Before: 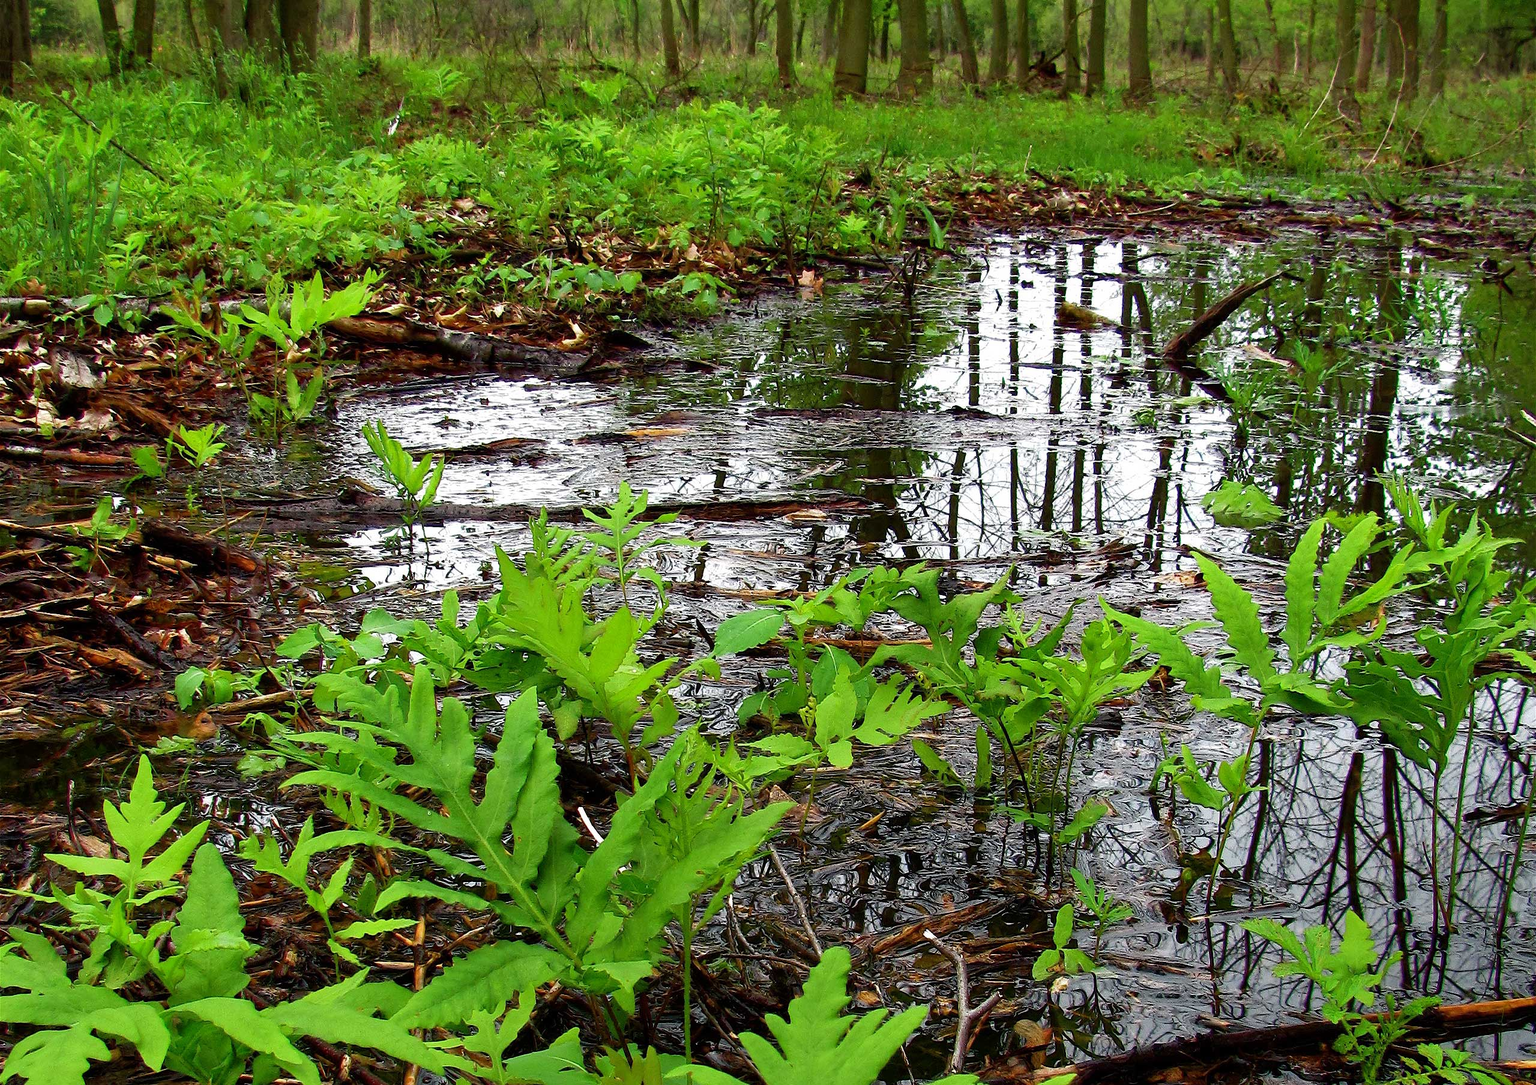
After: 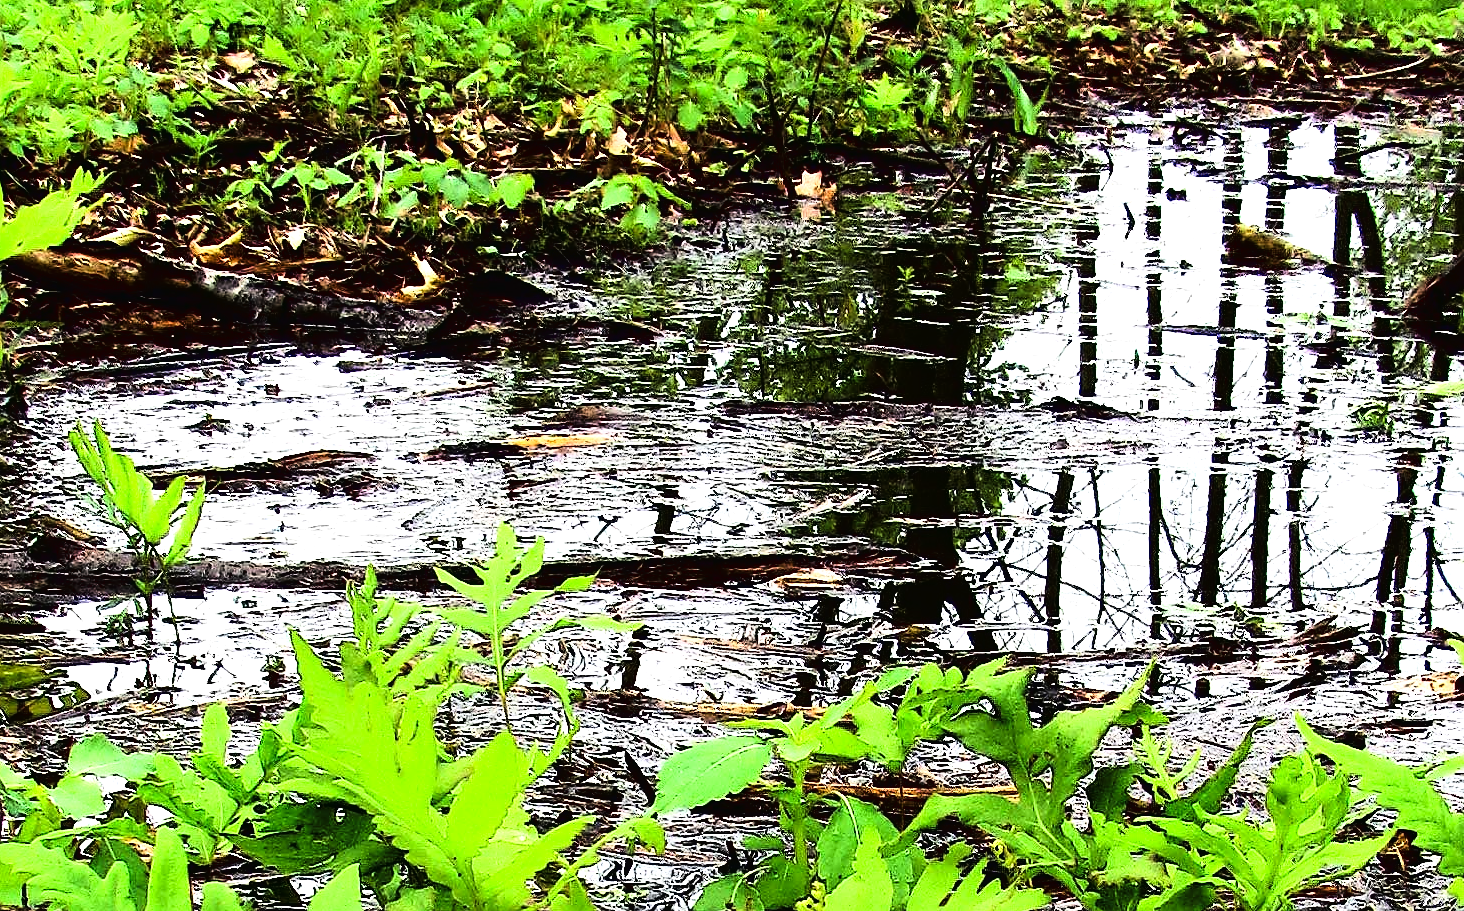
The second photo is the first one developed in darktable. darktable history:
sharpen: radius 1.559, amount 0.373, threshold 1.271
crop: left 20.932%, top 15.471%, right 21.848%, bottom 34.081%
tone curve: curves: ch0 [(0, 0.016) (0.11, 0.039) (0.259, 0.235) (0.383, 0.437) (0.499, 0.597) (0.733, 0.867) (0.843, 0.948) (1, 1)], color space Lab, linked channels, preserve colors none
tone equalizer: -8 EV -1.08 EV, -7 EV -1.01 EV, -6 EV -0.867 EV, -5 EV -0.578 EV, -3 EV 0.578 EV, -2 EV 0.867 EV, -1 EV 1.01 EV, +0 EV 1.08 EV, edges refinement/feathering 500, mask exposure compensation -1.57 EV, preserve details no
